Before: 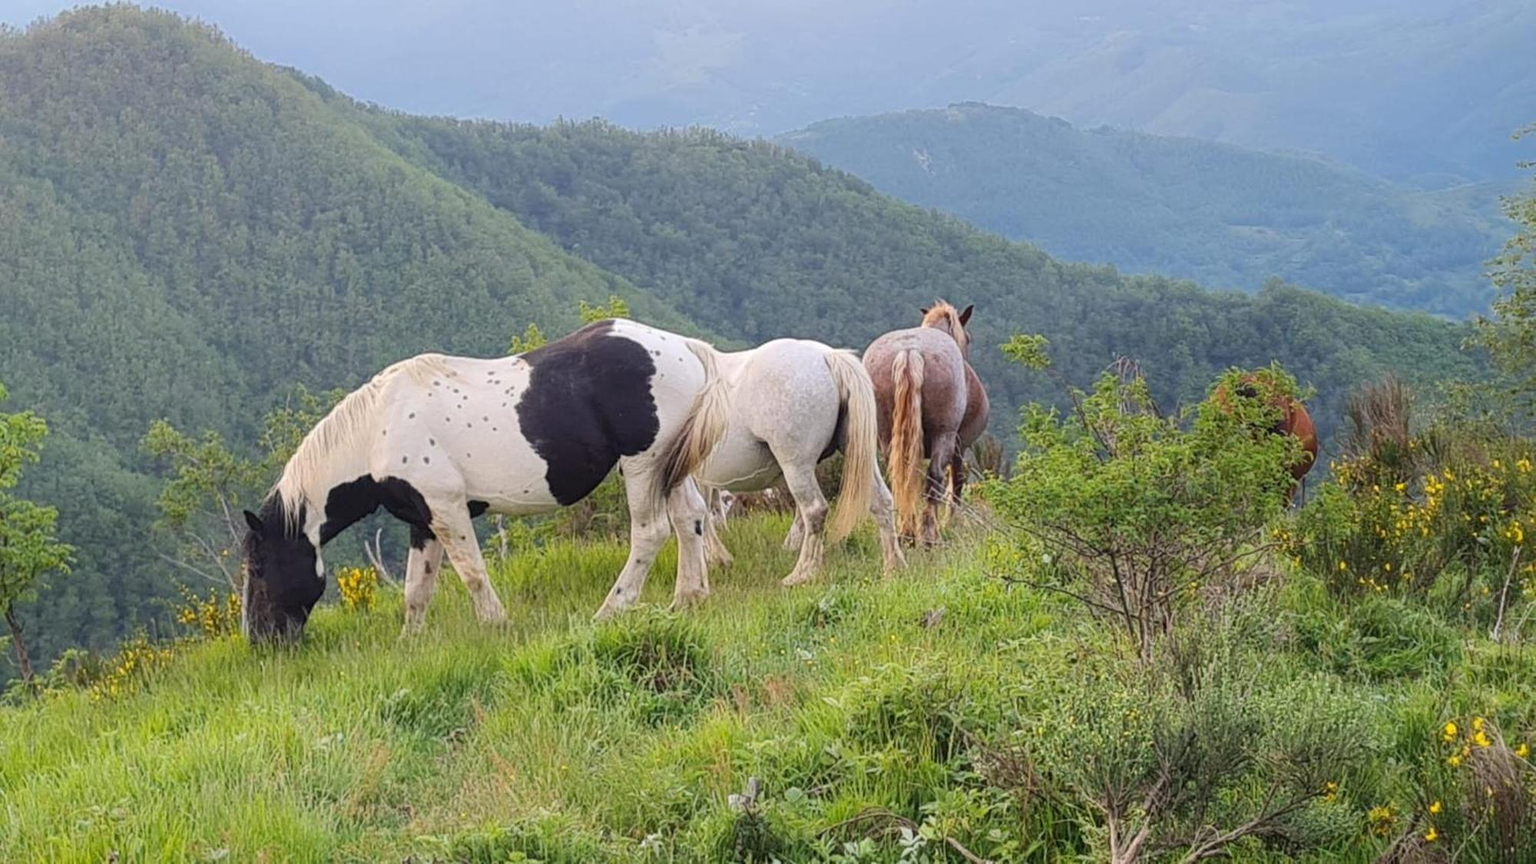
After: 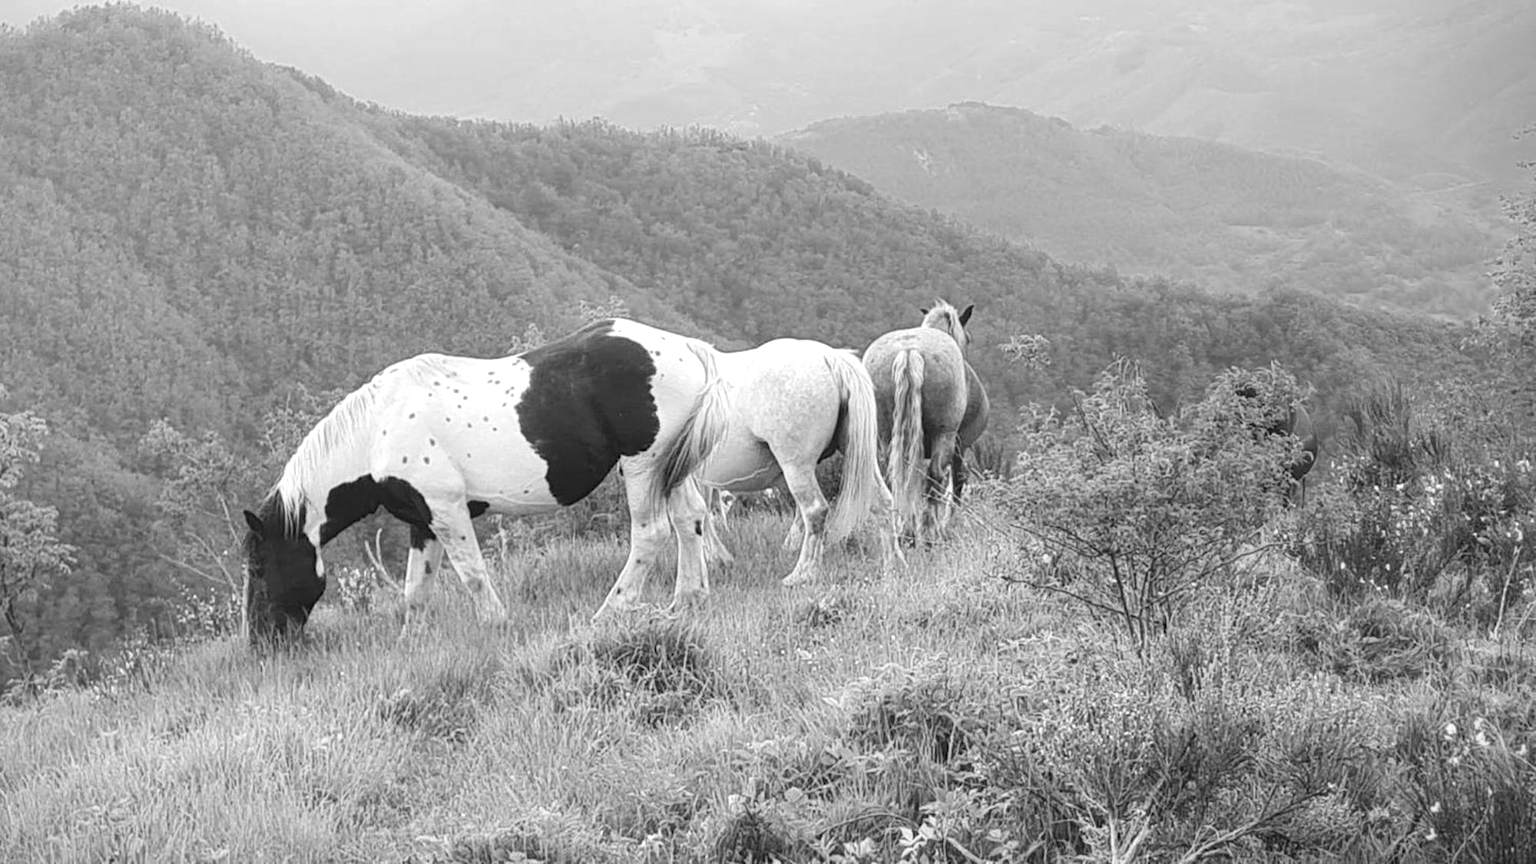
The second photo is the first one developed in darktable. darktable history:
exposure: black level correction -0.002, exposure 0.54 EV, compensate highlight preservation false
vignetting: fall-off start 97.23%, saturation -0.024, center (-0.033, -0.042), width/height ratio 1.179, unbound false
monochrome: on, module defaults
